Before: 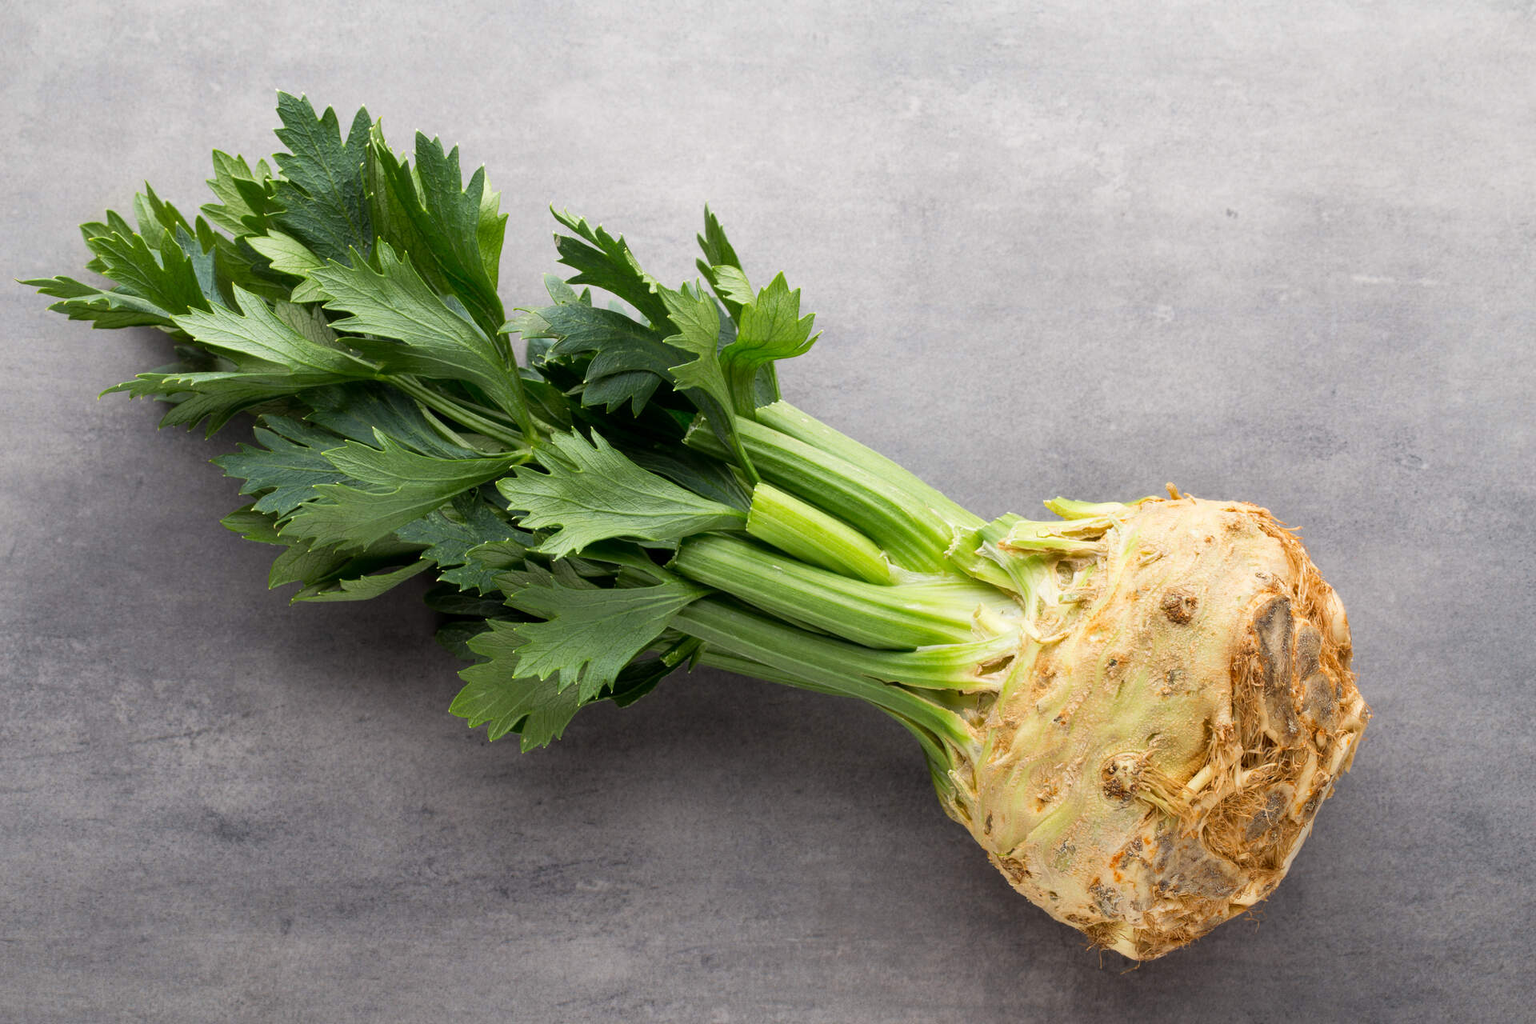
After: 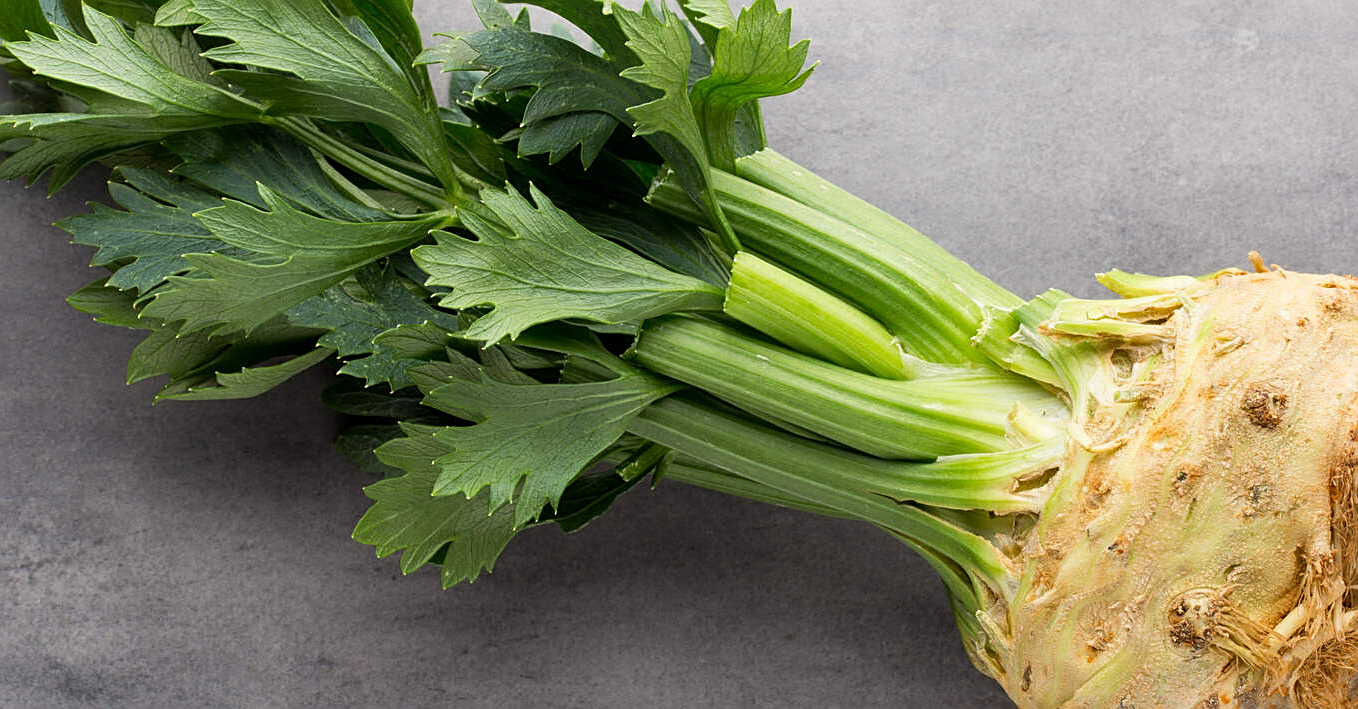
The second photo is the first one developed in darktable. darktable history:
crop: left 10.908%, top 27.532%, right 18.32%, bottom 17.027%
sharpen: on, module defaults
